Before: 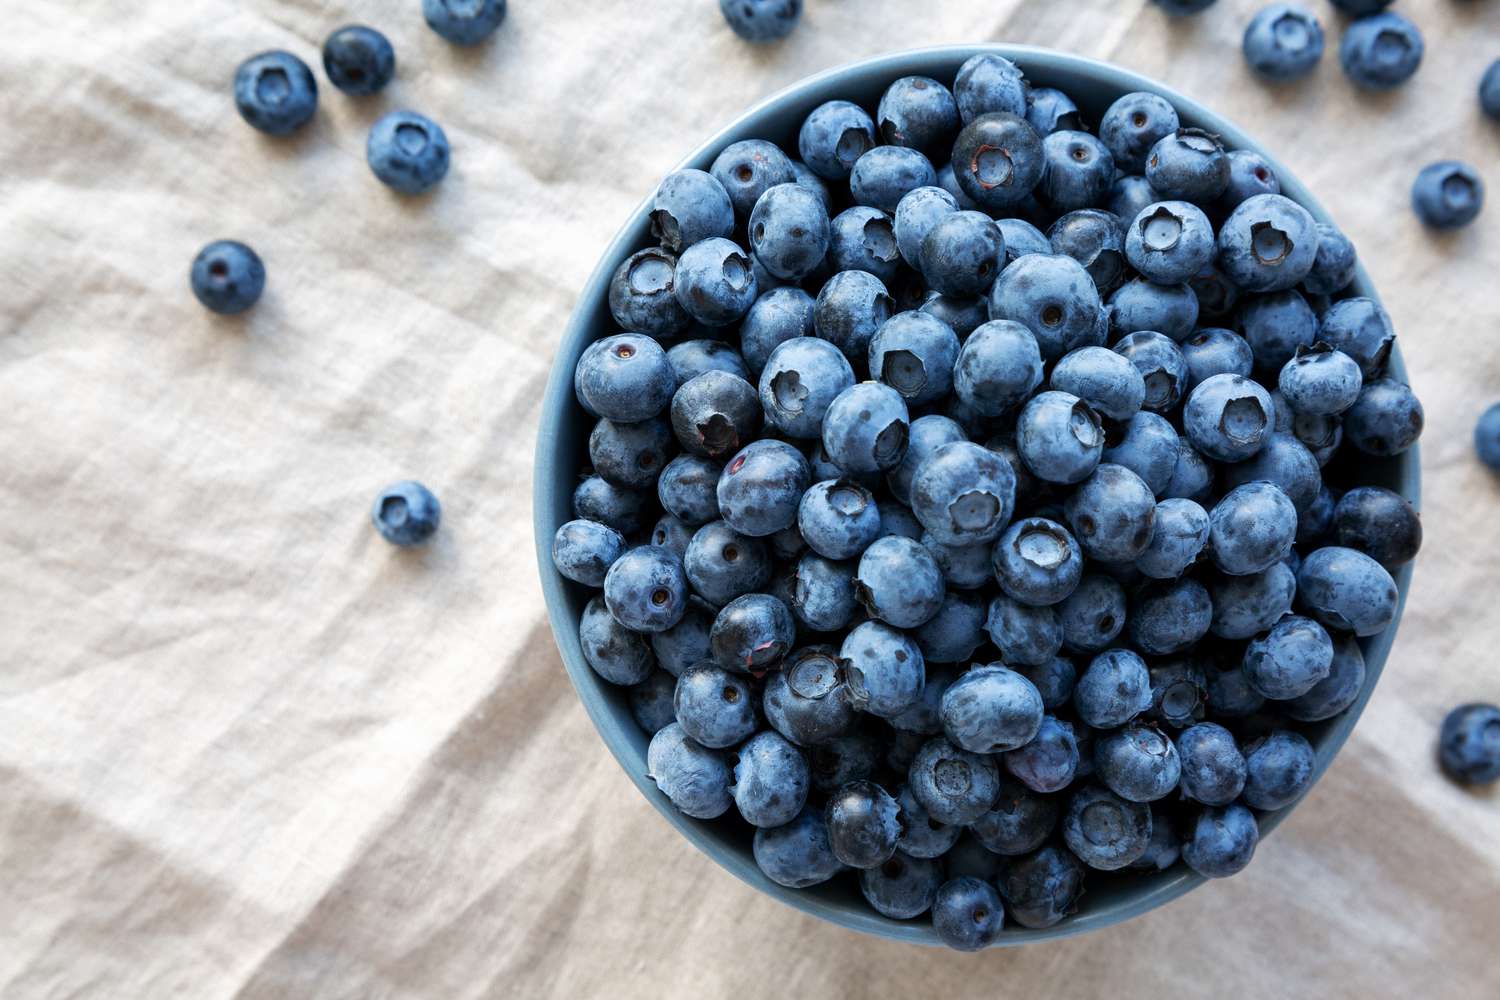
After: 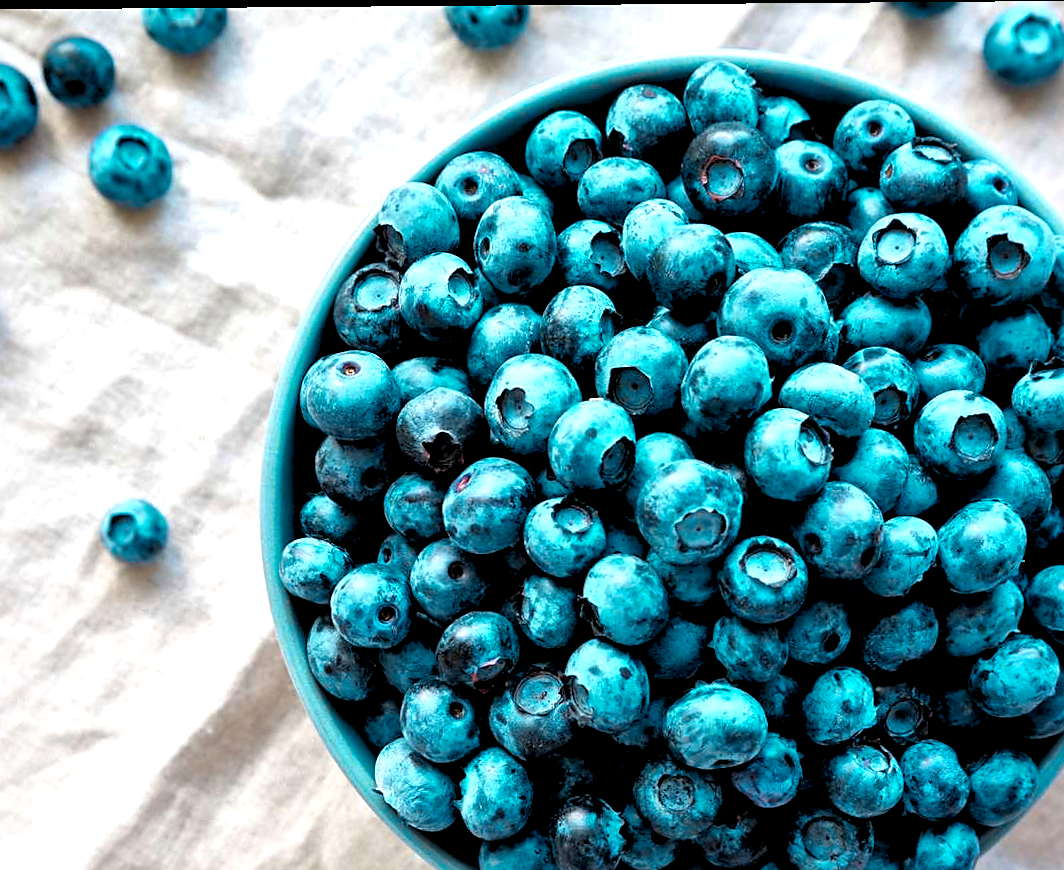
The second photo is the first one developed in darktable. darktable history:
white balance: emerald 1
sharpen: radius 1.864, amount 0.398, threshold 1.271
rotate and perspective: lens shift (vertical) 0.048, lens shift (horizontal) -0.024, automatic cropping off
color zones: curves: ch0 [(0.254, 0.492) (0.724, 0.62)]; ch1 [(0.25, 0.528) (0.719, 0.796)]; ch2 [(0, 0.472) (0.25, 0.5) (0.73, 0.184)]
crop: left 18.479%, right 12.2%, bottom 13.971%
local contrast: mode bilateral grid, contrast 20, coarseness 50, detail 171%, midtone range 0.2
rgb levels: levels [[0.01, 0.419, 0.839], [0, 0.5, 1], [0, 0.5, 1]]
